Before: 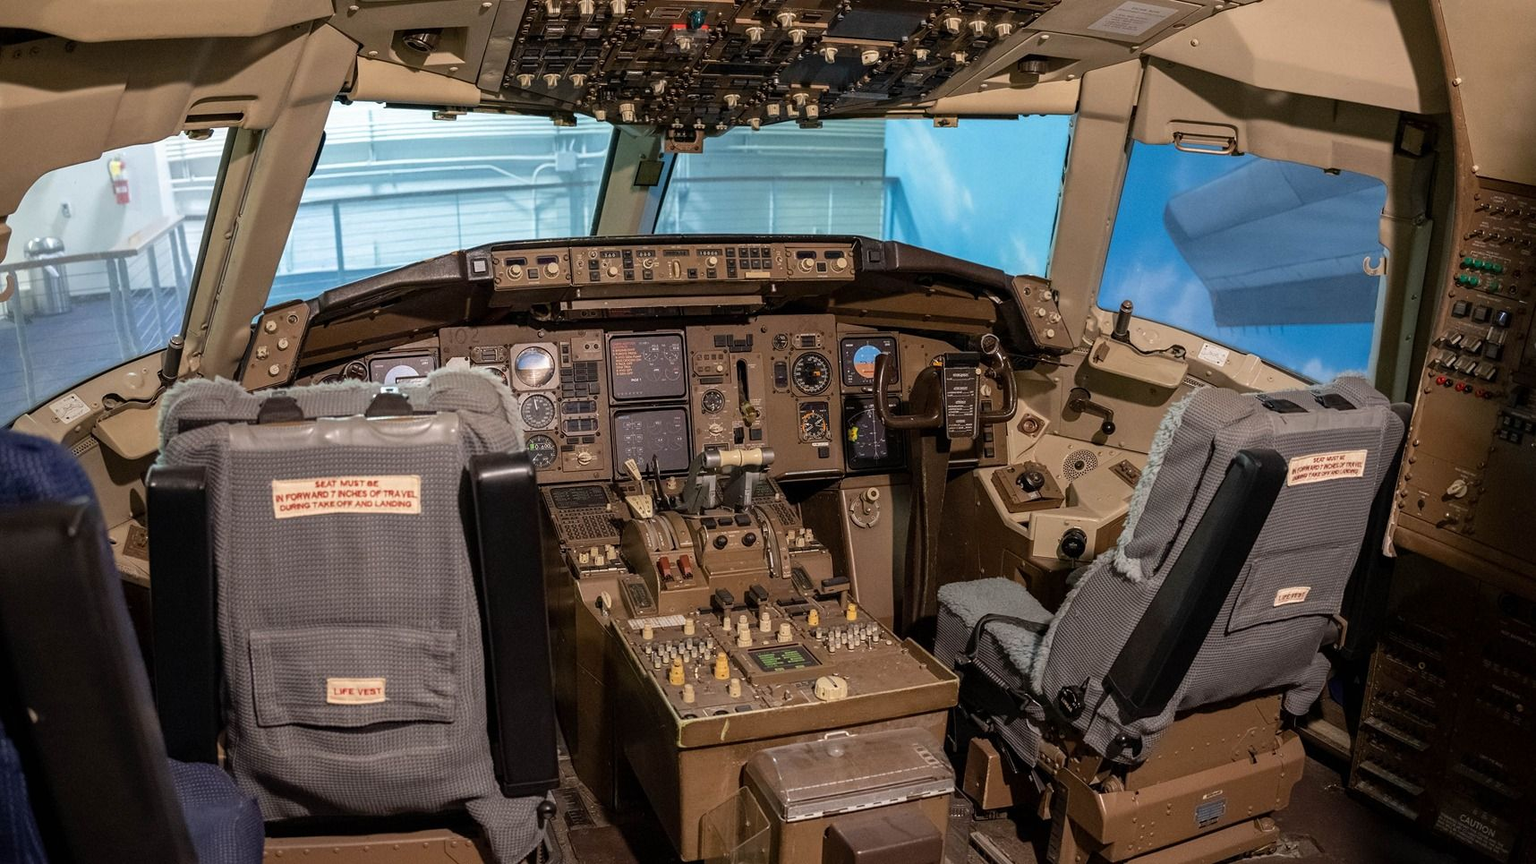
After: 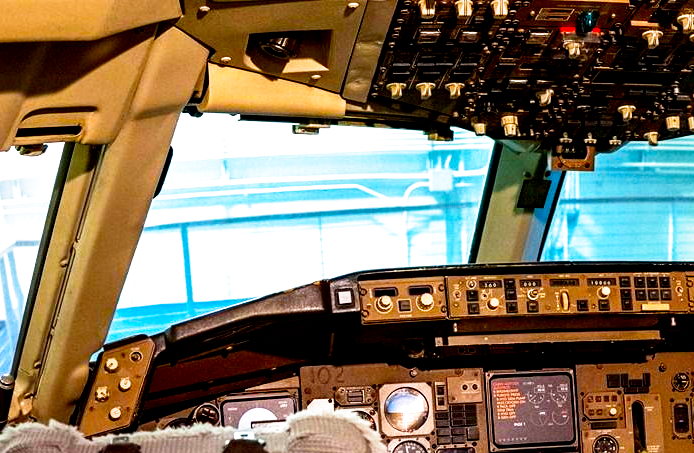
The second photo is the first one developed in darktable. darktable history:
crop and rotate: left 11.187%, top 0.086%, right 48.367%, bottom 52.892%
tone equalizer: on, module defaults
exposure: black level correction 0.001, exposure 0.192 EV, compensate highlight preservation false
filmic rgb: middle gray luminance 8.94%, black relative exposure -6.31 EV, white relative exposure 2.73 EV, threshold 5.98 EV, target black luminance 0%, hardness 4.79, latitude 73.22%, contrast 1.341, shadows ↔ highlights balance 9.73%, preserve chrominance no, color science v5 (2021), contrast in shadows safe, contrast in highlights safe, enable highlight reconstruction true
contrast brightness saturation: contrast 0.086, saturation 0.284
color balance rgb: perceptual saturation grading › global saturation 29.966%, perceptual brilliance grading › global brilliance -4.494%, perceptual brilliance grading › highlights 24.424%, perceptual brilliance grading › mid-tones 7.52%, perceptual brilliance grading › shadows -4.587%, global vibrance 10.951%
local contrast: mode bilateral grid, contrast 20, coarseness 99, detail 150%, midtone range 0.2
